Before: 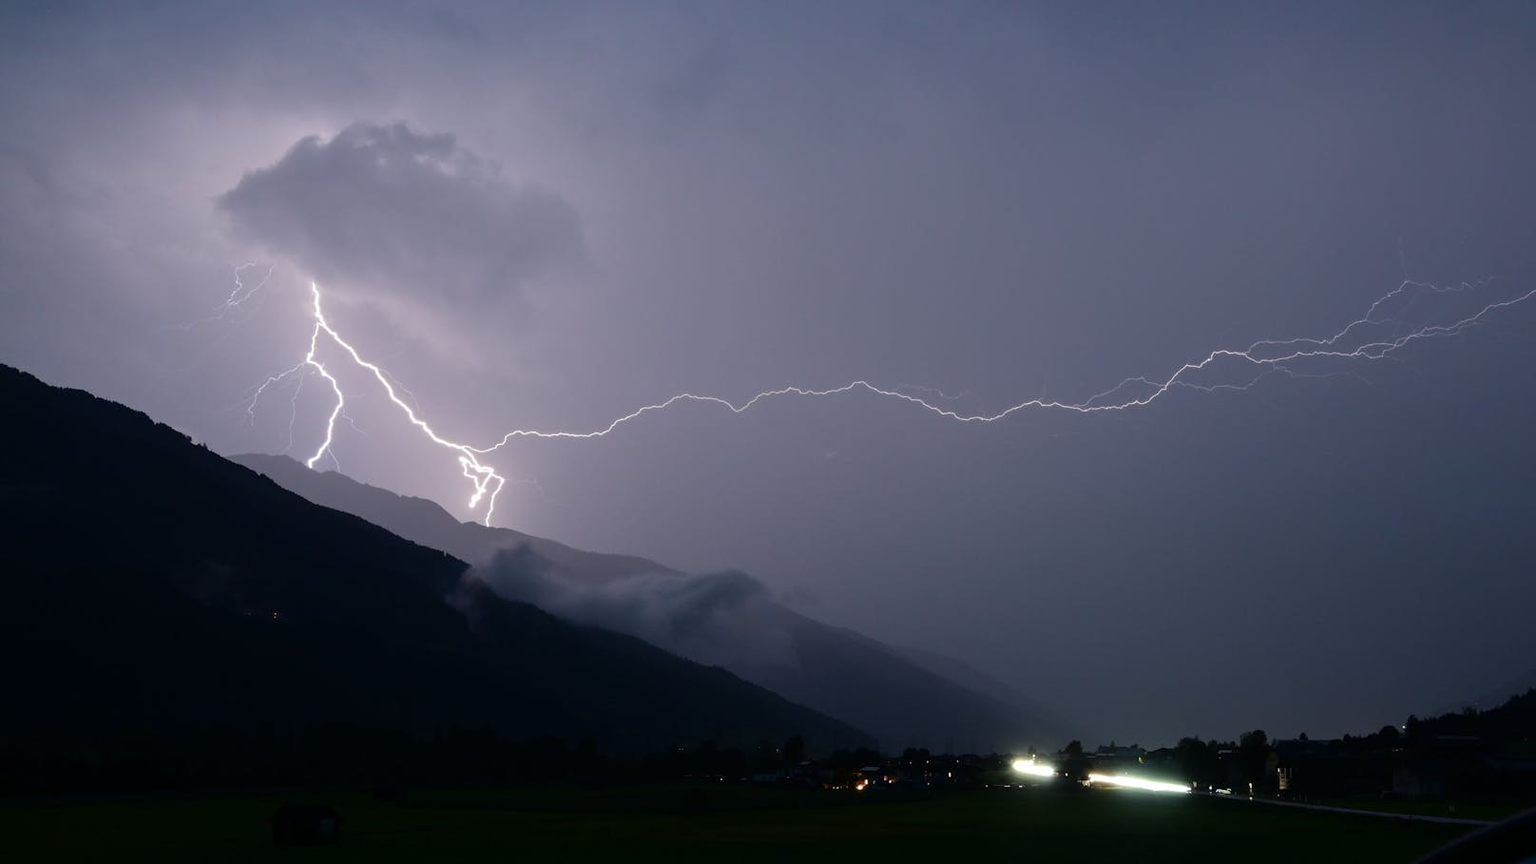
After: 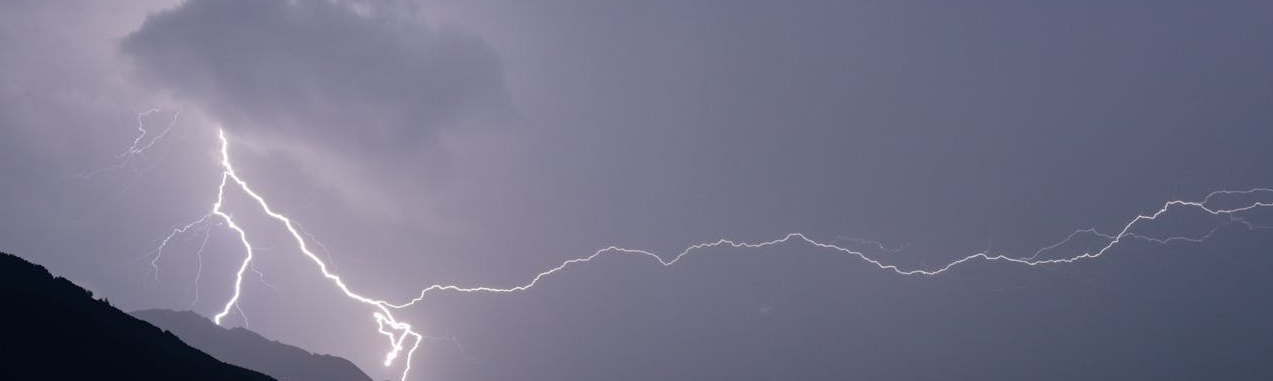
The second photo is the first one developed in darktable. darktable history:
crop: left 6.778%, top 18.505%, right 14.415%, bottom 39.58%
